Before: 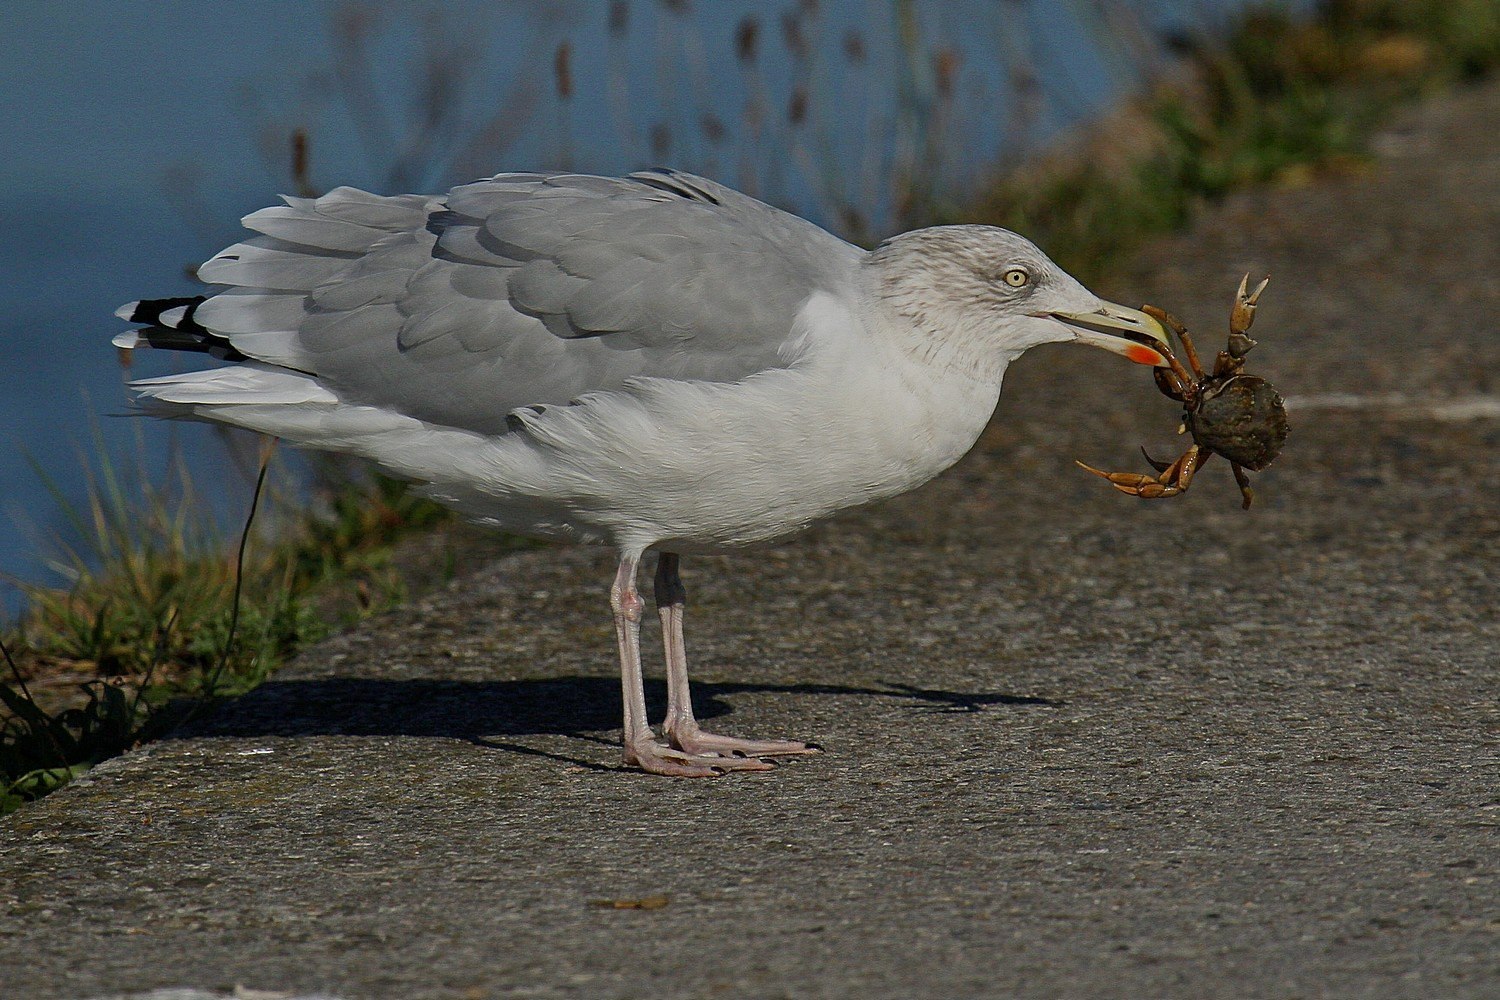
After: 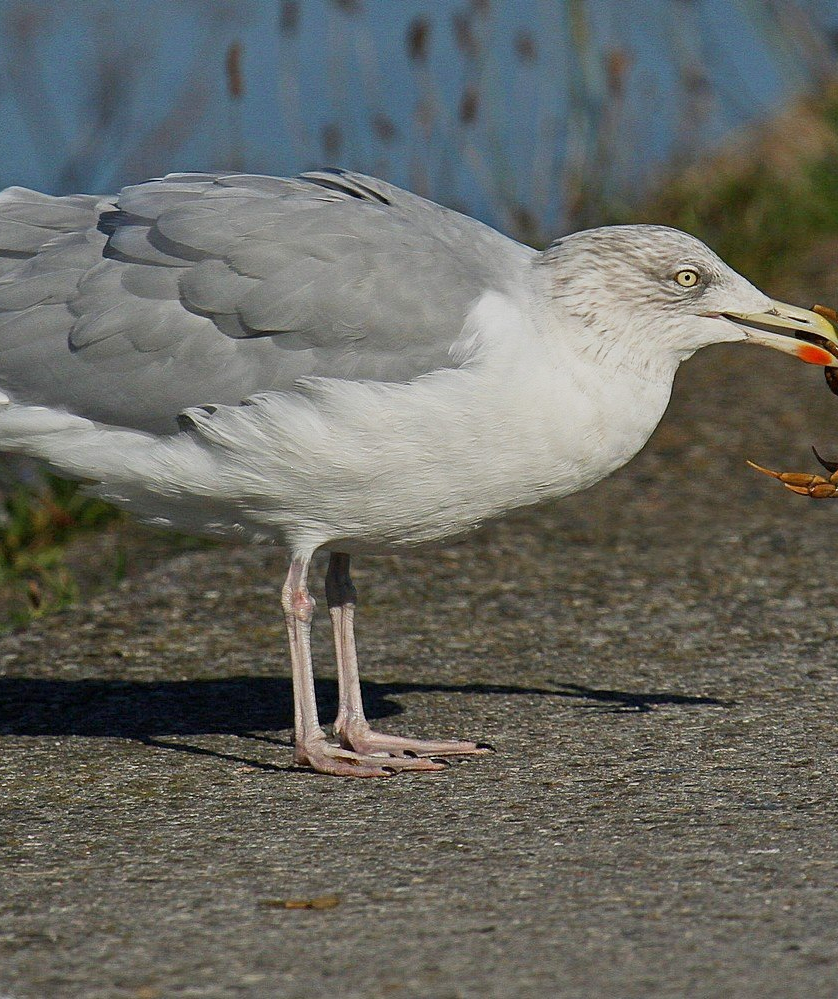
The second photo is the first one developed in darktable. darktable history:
crop: left 21.98%, right 22.134%, bottom 0.003%
base curve: curves: ch0 [(0, 0) (0.088, 0.125) (0.176, 0.251) (0.354, 0.501) (0.613, 0.749) (1, 0.877)], preserve colors none
